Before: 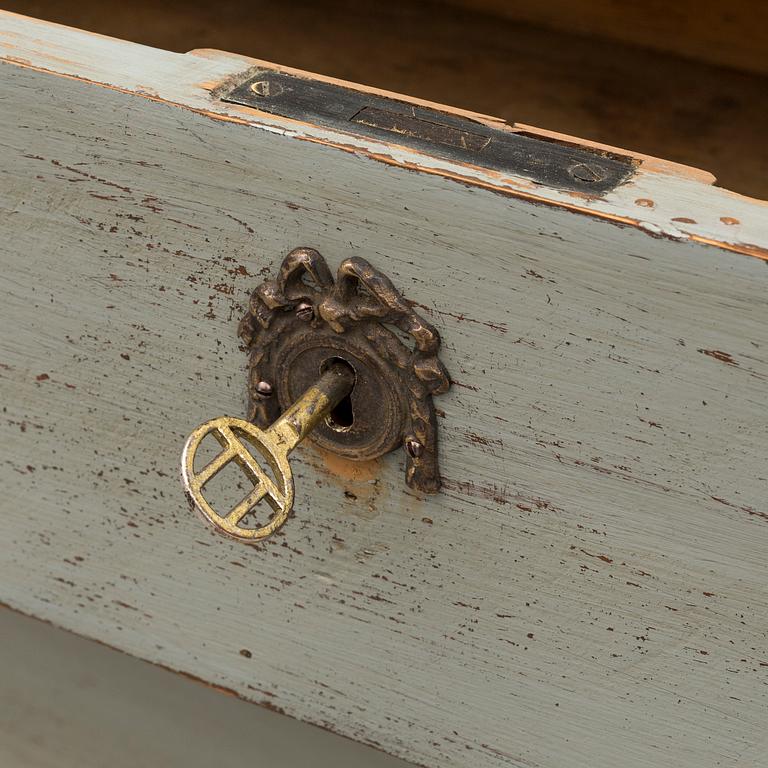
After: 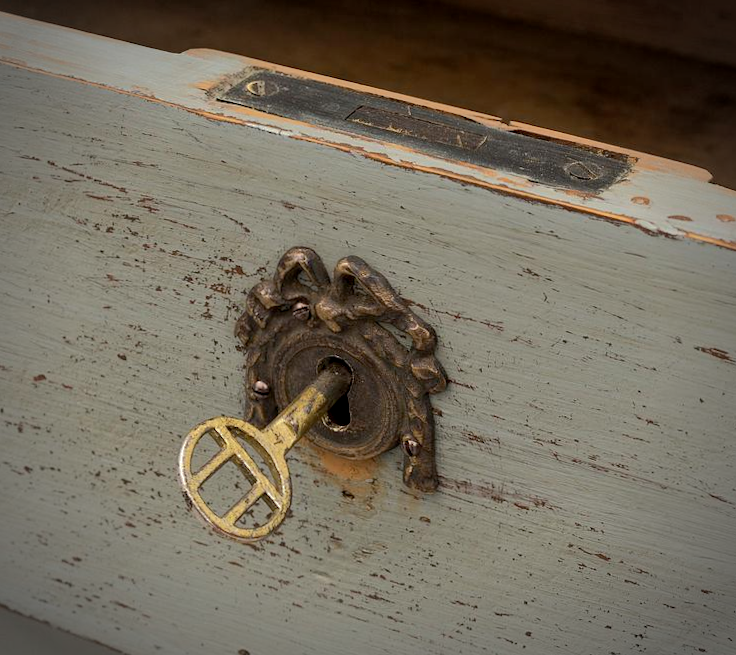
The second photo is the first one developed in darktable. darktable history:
crop and rotate: angle 0.282°, left 0.259%, right 3.325%, bottom 14.293%
exposure: black level correction 0.004, exposure 0.016 EV, compensate exposure bias true, compensate highlight preservation false
vignetting: automatic ratio true
shadows and highlights: shadows 25.23, highlights -71.29
